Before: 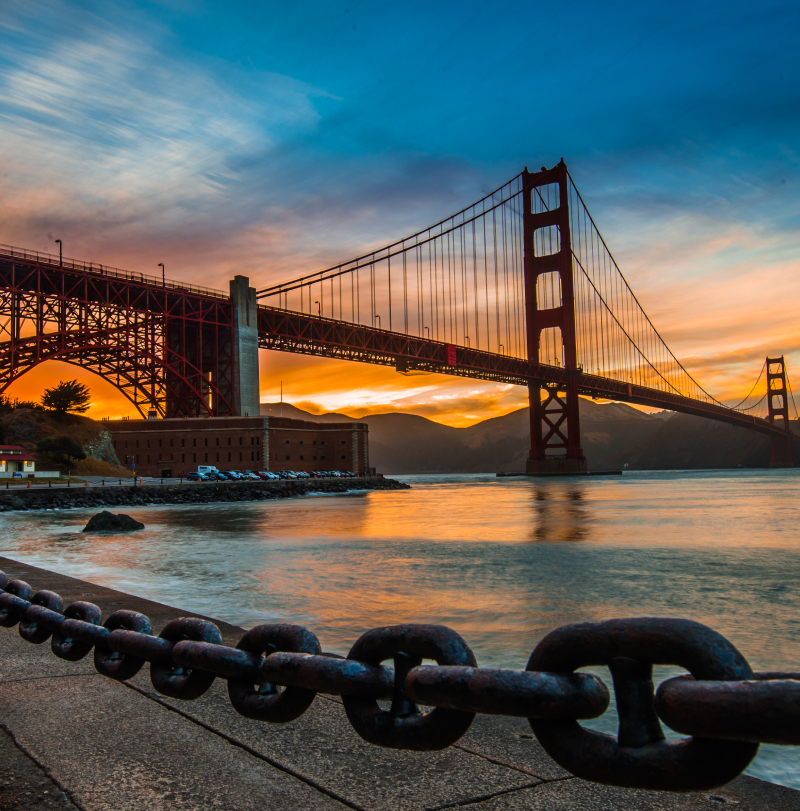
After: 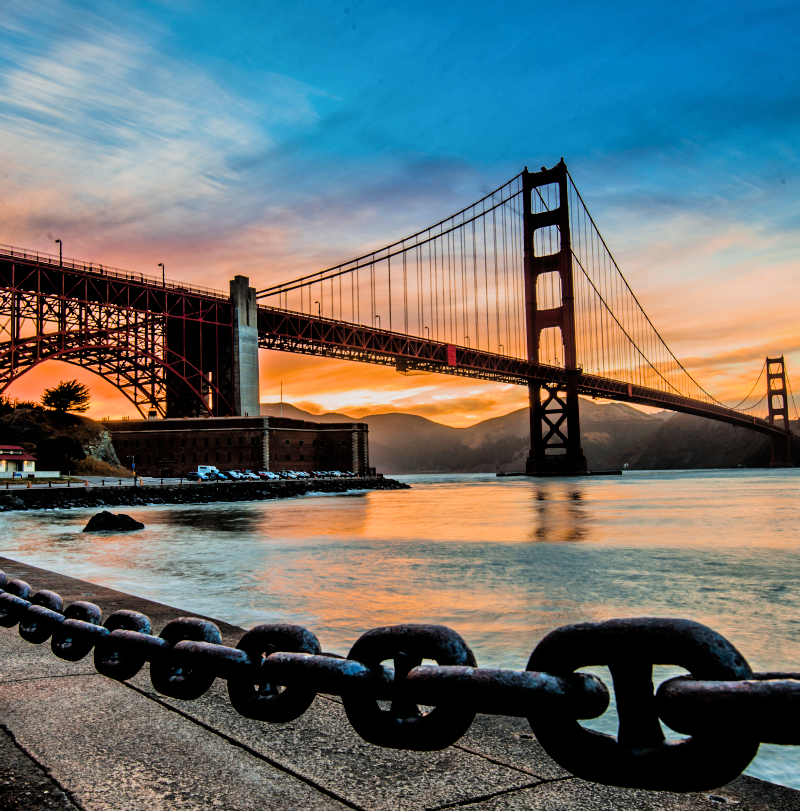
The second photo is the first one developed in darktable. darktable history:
tone equalizer: -7 EV 0.15 EV, -6 EV 0.6 EV, -5 EV 1.15 EV, -4 EV 1.33 EV, -3 EV 1.15 EV, -2 EV 0.6 EV, -1 EV 0.15 EV, mask exposure compensation -0.5 EV
filmic rgb: black relative exposure -5 EV, hardness 2.88, contrast 1.4, highlights saturation mix -30%
